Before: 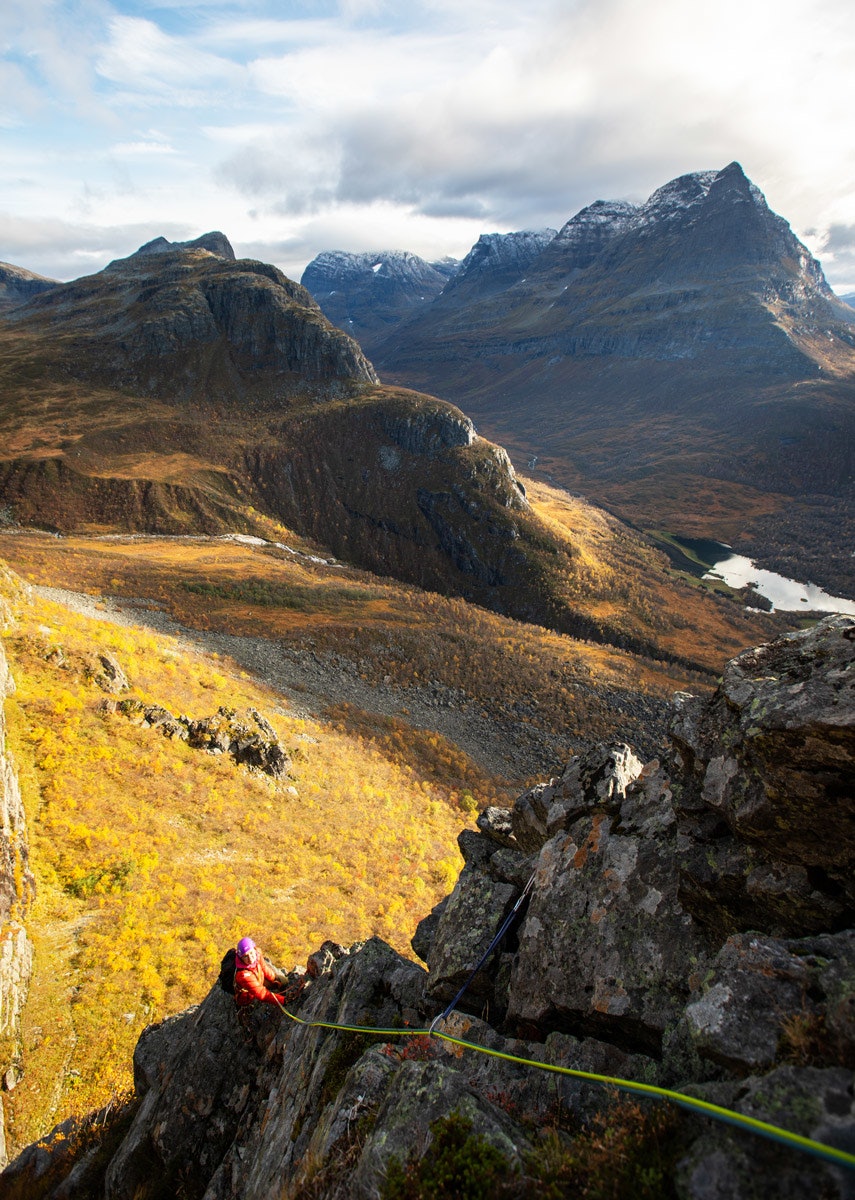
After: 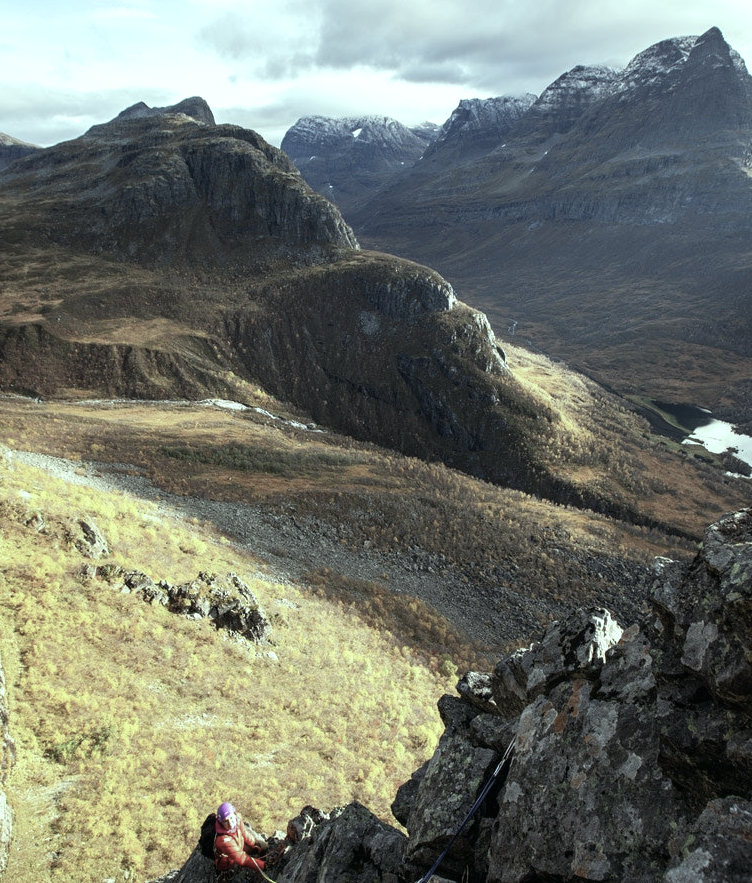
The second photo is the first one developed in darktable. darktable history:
crop and rotate: left 2.425%, top 11.305%, right 9.6%, bottom 15.08%
color balance rgb: linear chroma grading › global chroma -16.06%, perceptual saturation grading › global saturation -32.85%, global vibrance -23.56%
color balance: mode lift, gamma, gain (sRGB), lift [0.997, 0.979, 1.021, 1.011], gamma [1, 1.084, 0.916, 0.998], gain [1, 0.87, 1.13, 1.101], contrast 4.55%, contrast fulcrum 38.24%, output saturation 104.09%
